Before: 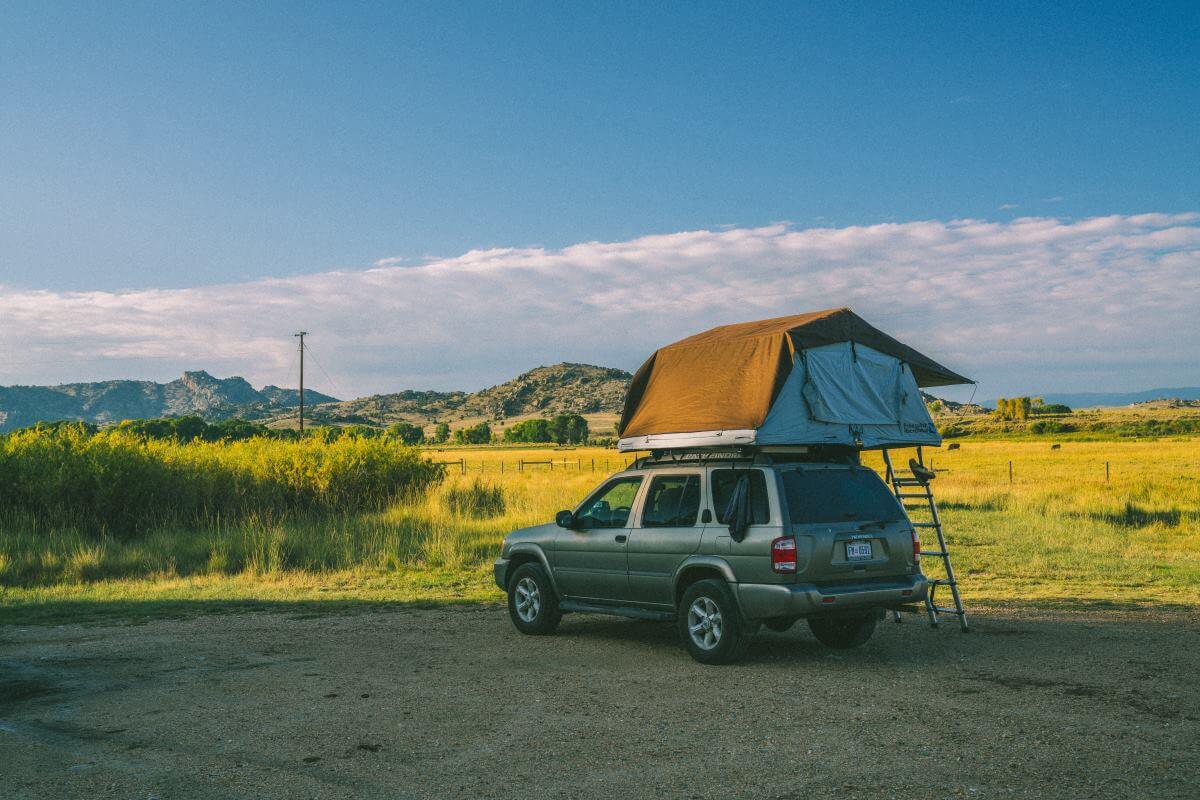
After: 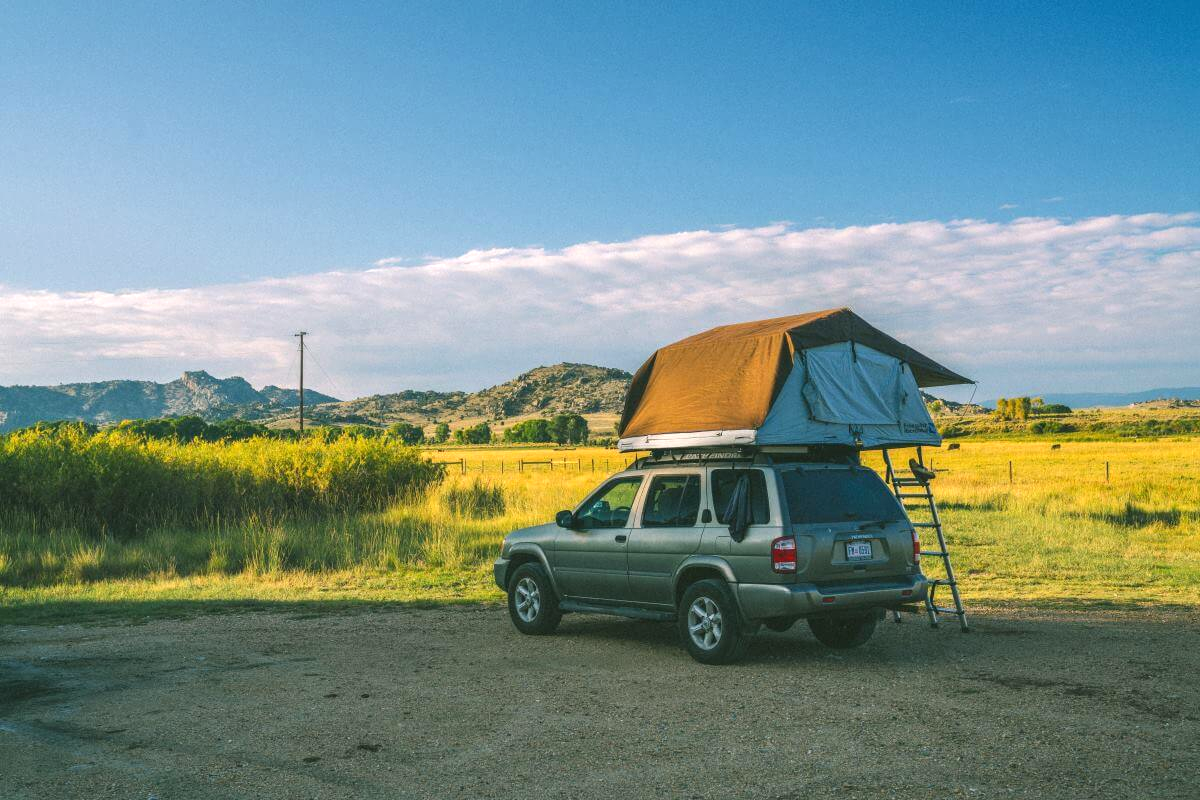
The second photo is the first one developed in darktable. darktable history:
exposure: exposure 0.408 EV, compensate exposure bias true, compensate highlight preservation false
